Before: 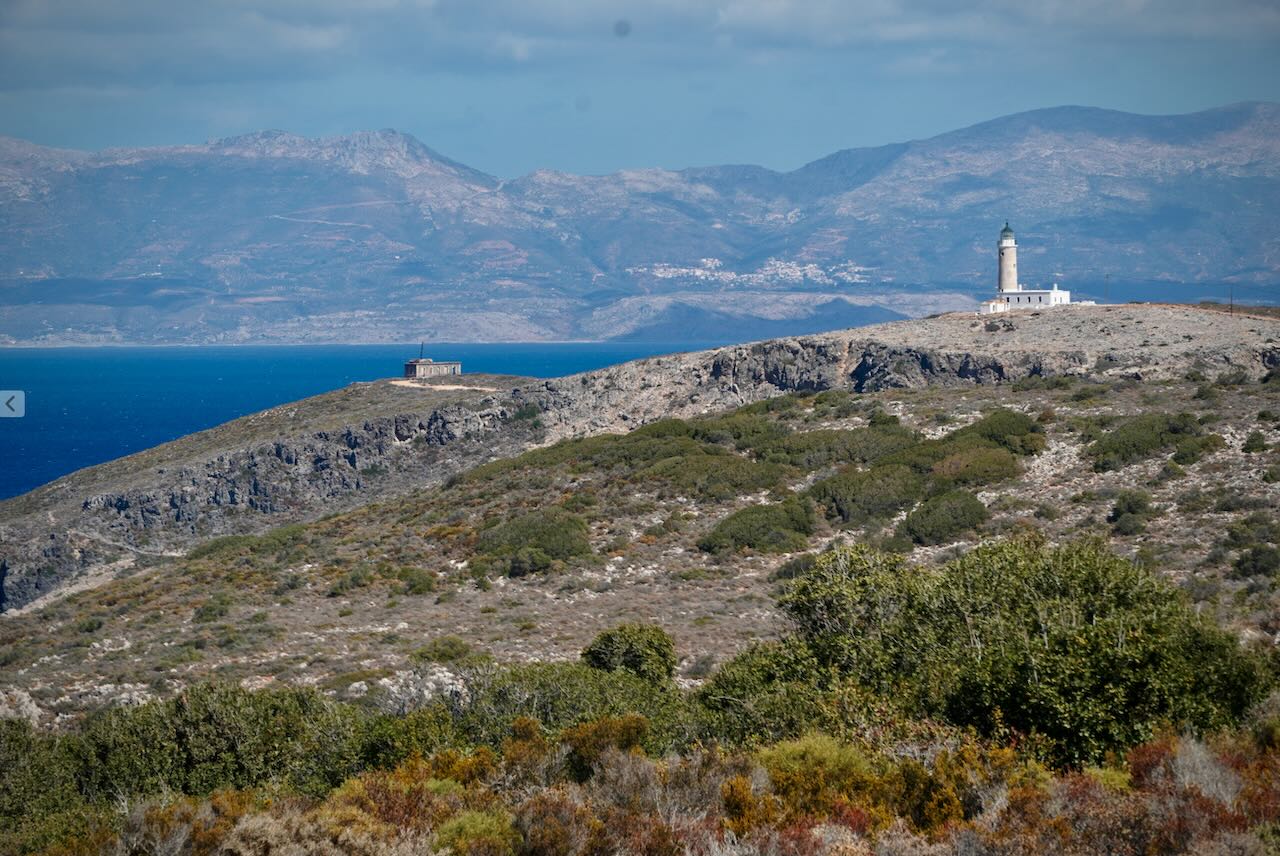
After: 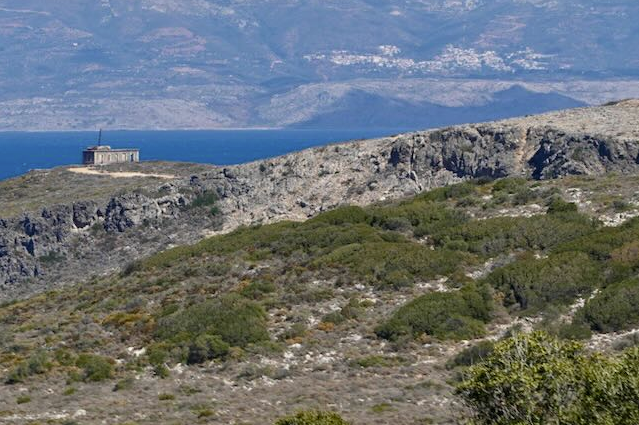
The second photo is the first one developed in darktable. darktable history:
crop: left 25.183%, top 24.931%, right 24.886%, bottom 25.337%
